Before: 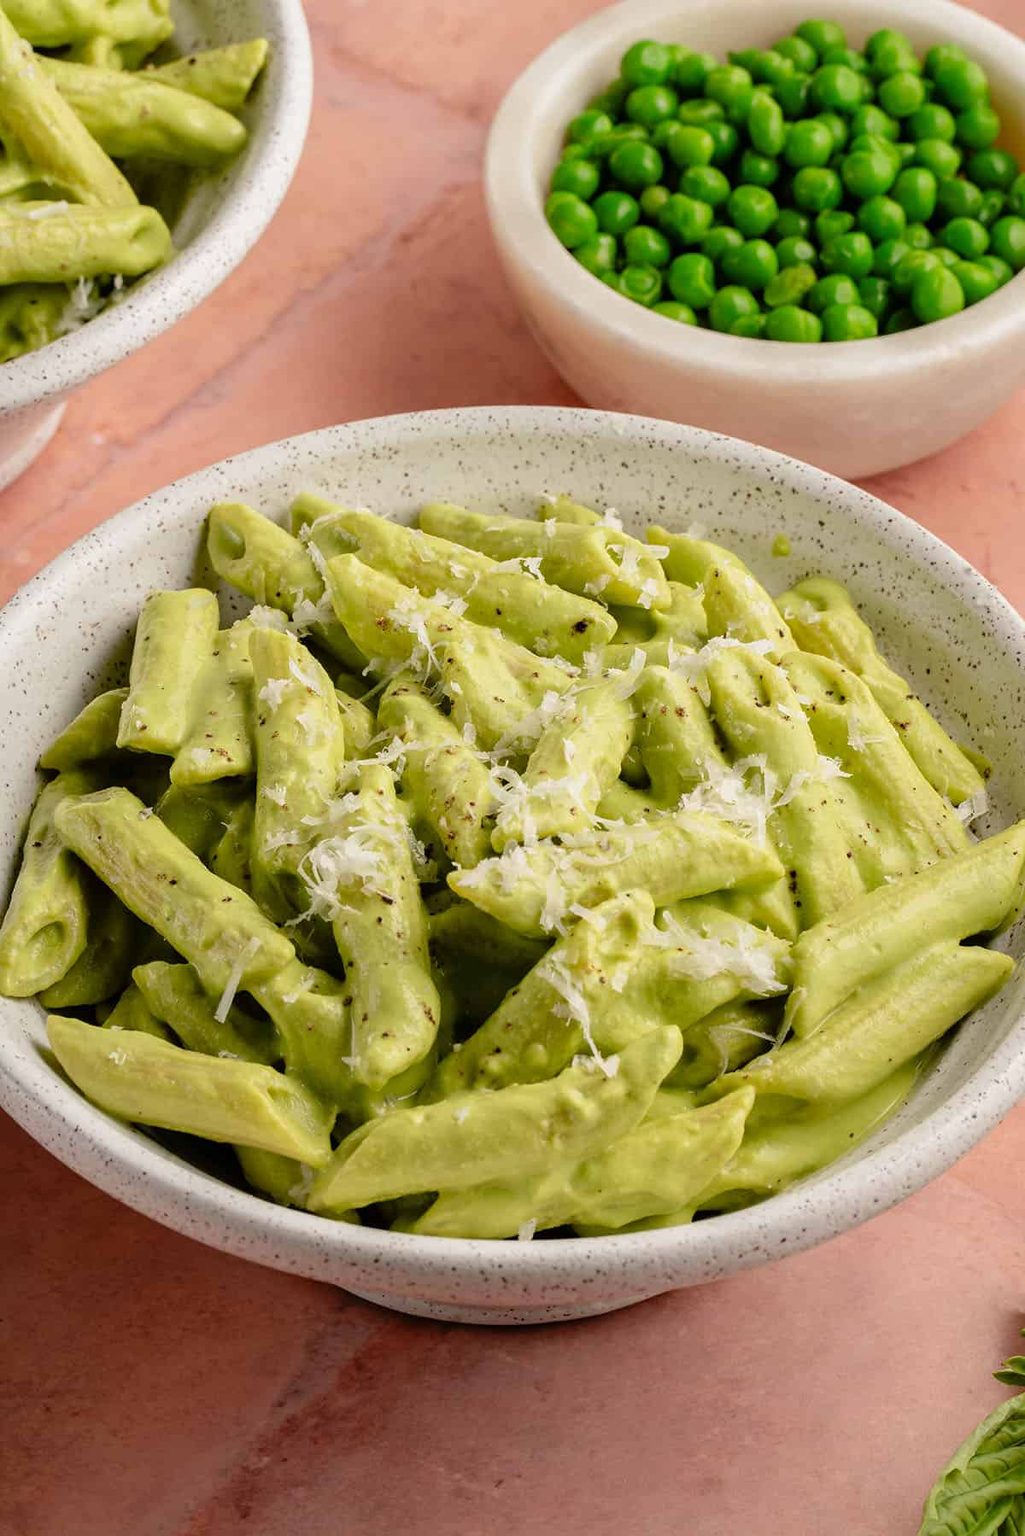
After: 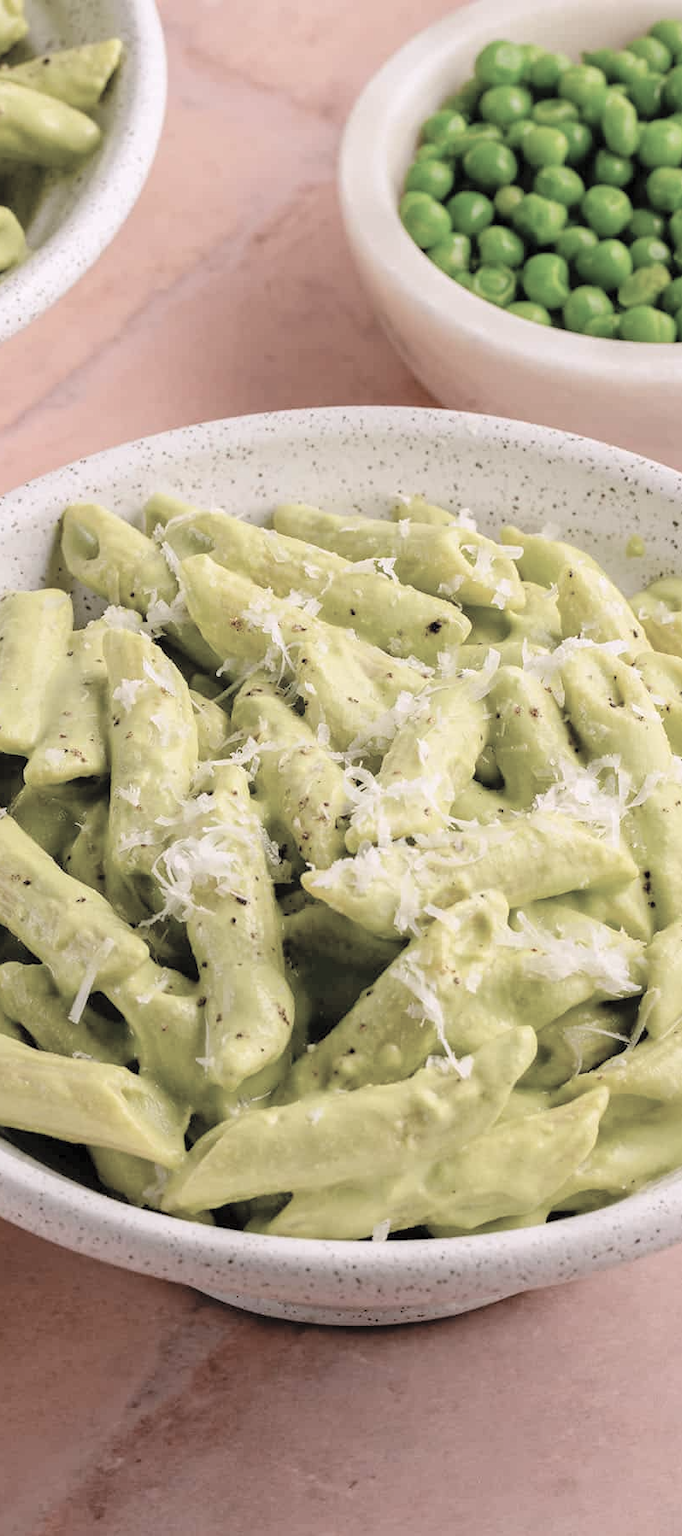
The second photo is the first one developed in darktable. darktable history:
color correction: highlights a* 0.816, highlights b* 2.78, saturation 1.1
white balance: red 1.004, blue 1.096
contrast brightness saturation: brightness 0.18, saturation -0.5
crop and rotate: left 14.292%, right 19.041%
